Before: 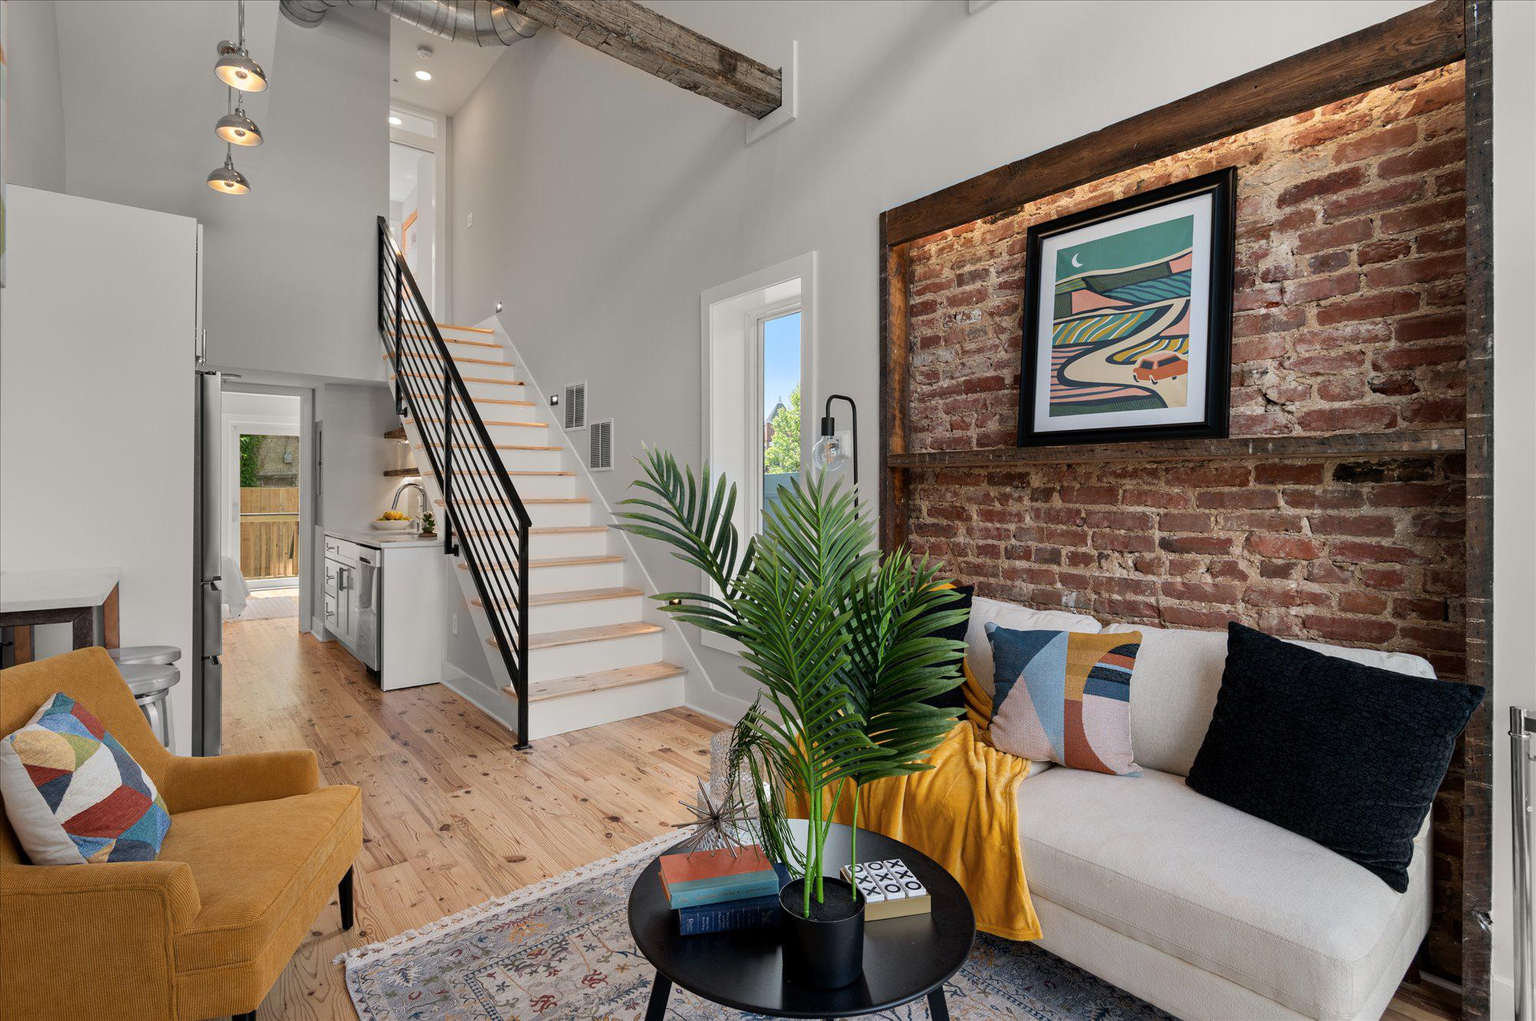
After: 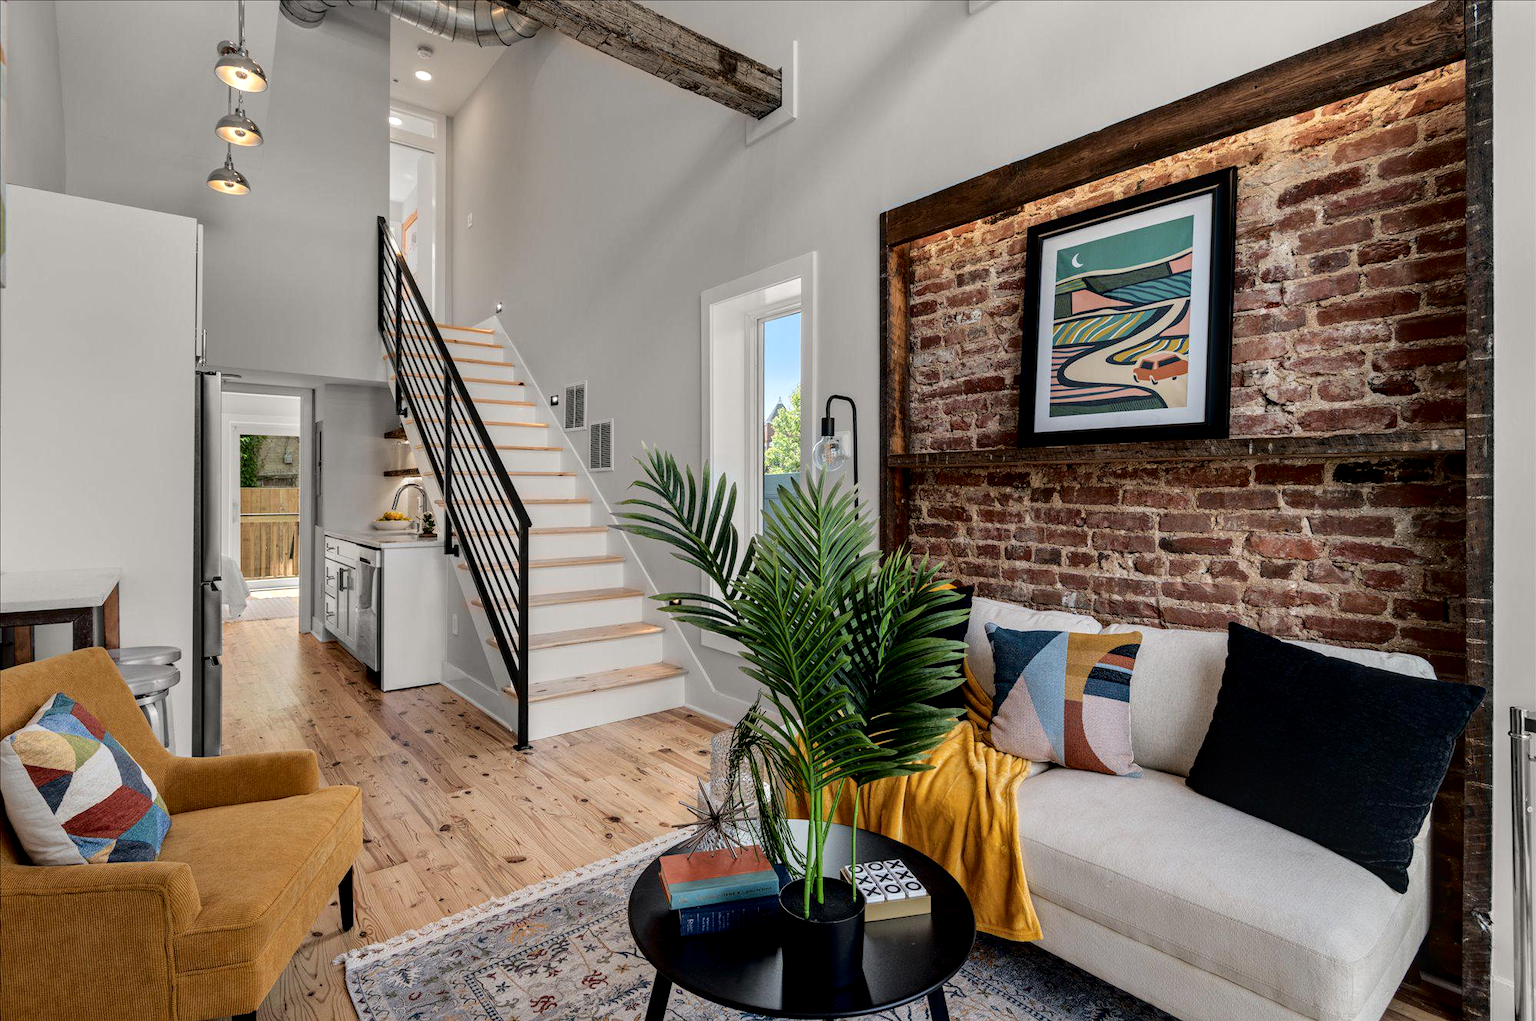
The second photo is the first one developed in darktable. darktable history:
local contrast: detail 130%
fill light: exposure -2 EV, width 8.6
